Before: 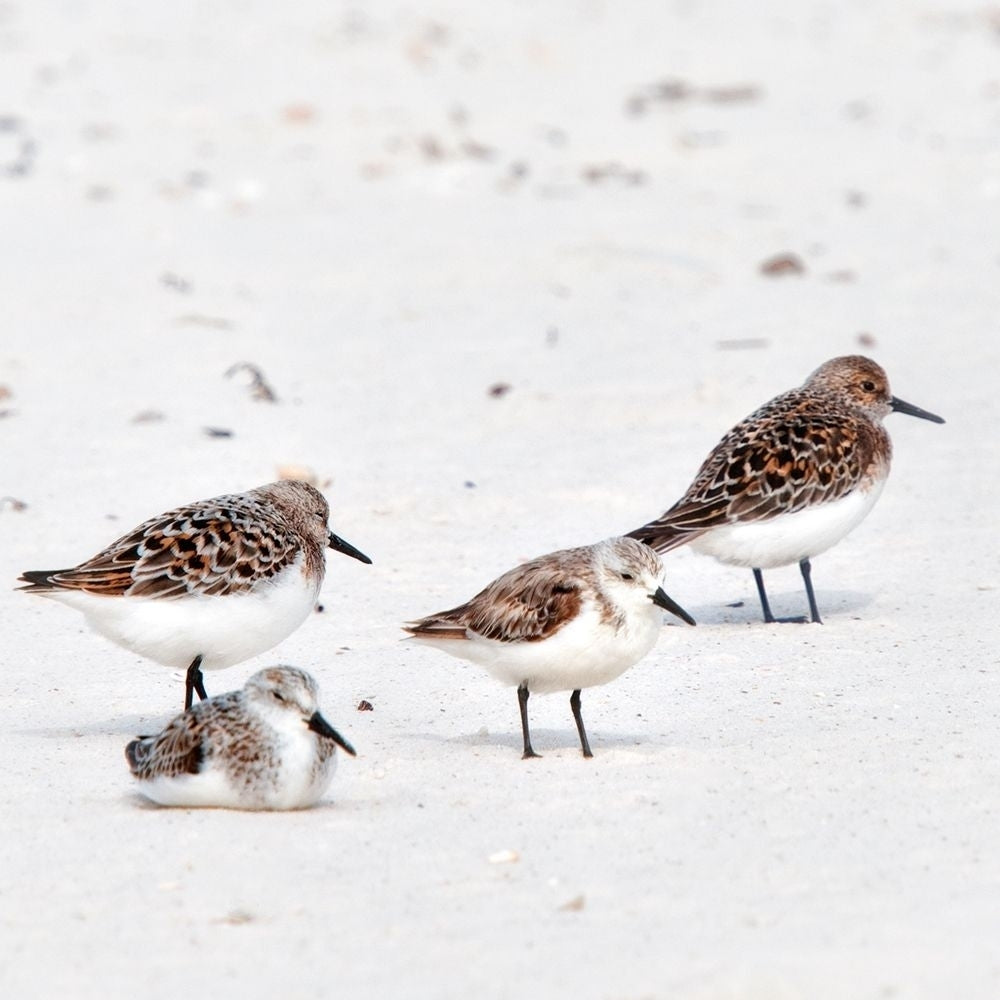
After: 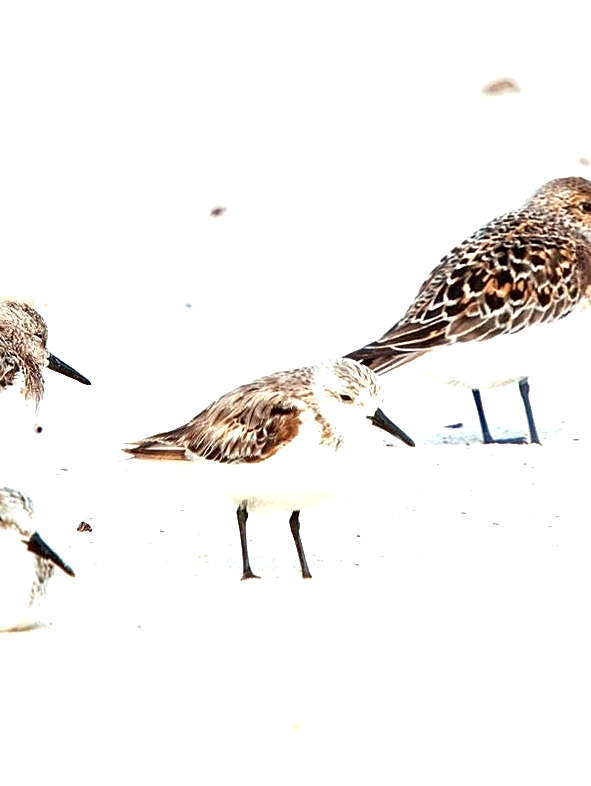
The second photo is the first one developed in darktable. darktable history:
exposure: exposure 1 EV, compensate highlight preservation false
local contrast: mode bilateral grid, contrast 28, coarseness 16, detail 115%, midtone range 0.2
sharpen: on, module defaults
color correction: highlights a* -4.62, highlights b* 5.04, saturation 0.957
crop and rotate: left 28.135%, top 17.931%, right 12.756%, bottom 3.469%
color zones: curves: ch0 [(0.068, 0.464) (0.25, 0.5) (0.48, 0.508) (0.75, 0.536) (0.886, 0.476) (0.967, 0.456)]; ch1 [(0.066, 0.456) (0.25, 0.5) (0.616, 0.508) (0.746, 0.56) (0.934, 0.444)]
haze removal: compatibility mode true, adaptive false
